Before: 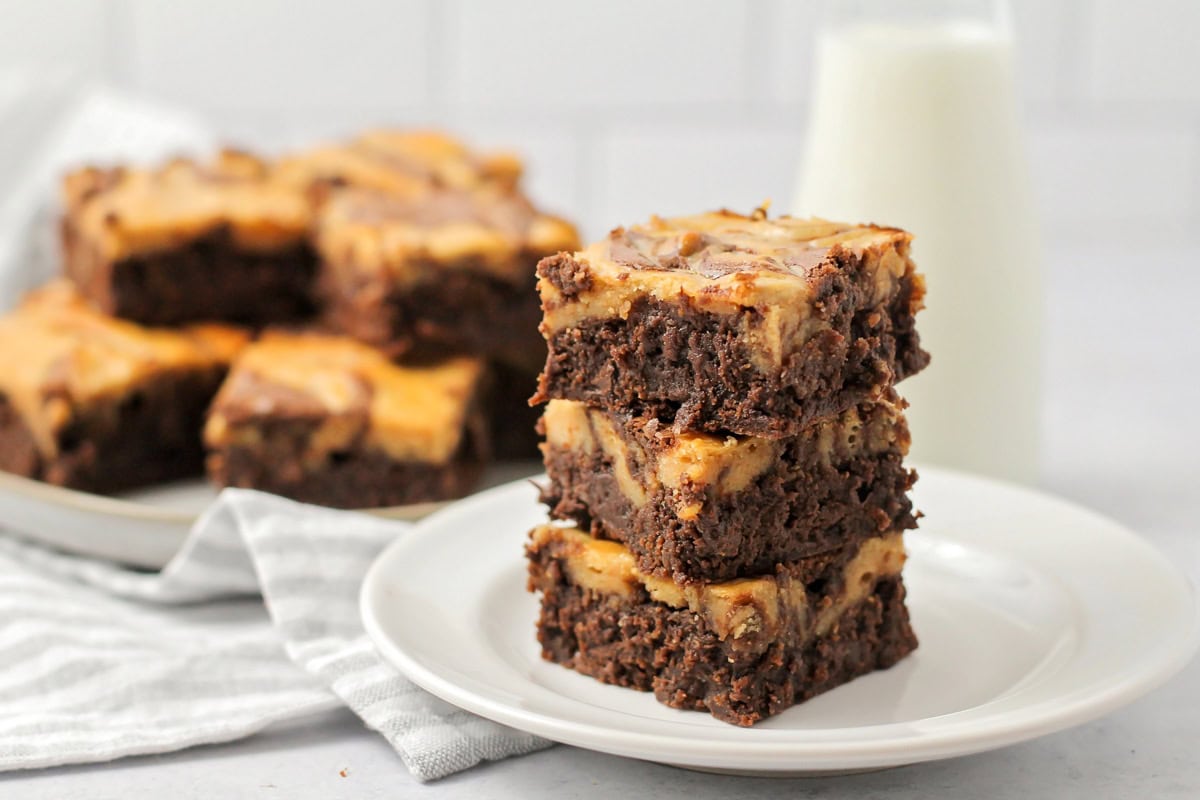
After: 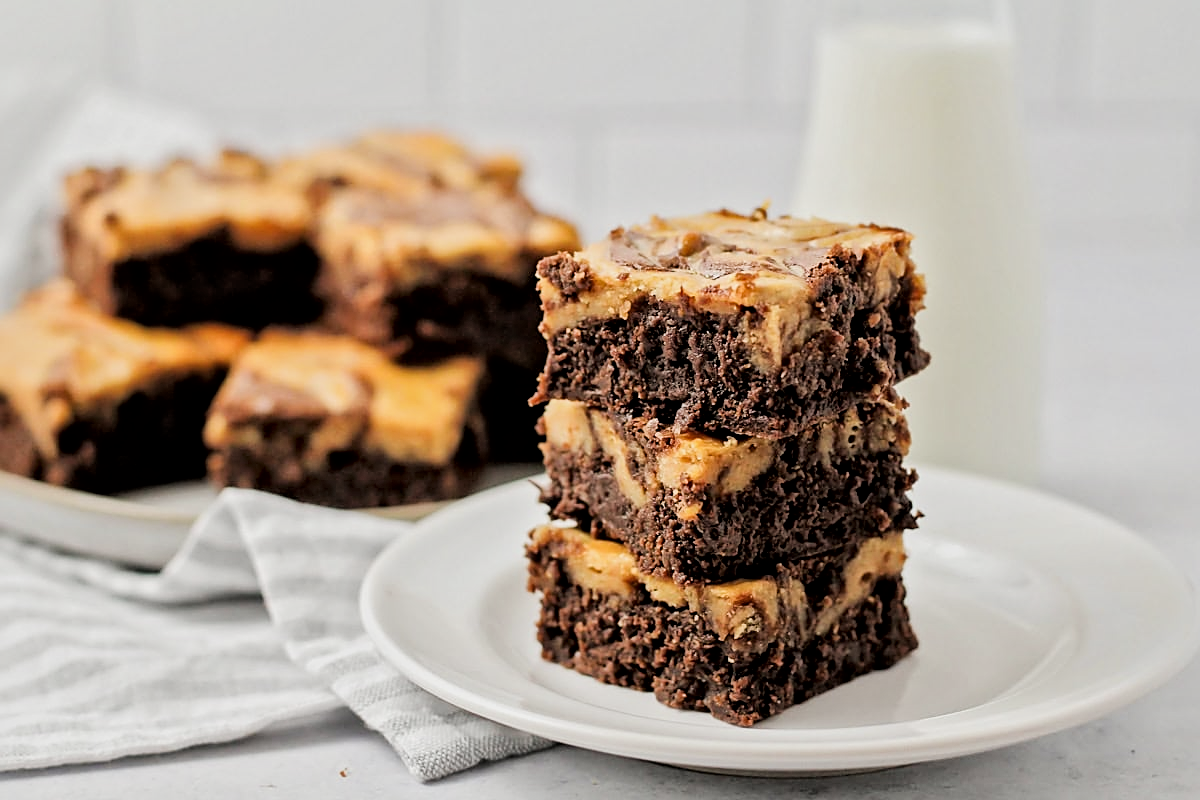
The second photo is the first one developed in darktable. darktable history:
local contrast: mode bilateral grid, contrast 19, coarseness 18, detail 163%, midtone range 0.2
sharpen: on, module defaults
filmic rgb: black relative exposure -5.11 EV, white relative exposure 3.98 EV, threshold 5.95 EV, hardness 2.88, contrast 1.183, highlights saturation mix -30.46%, enable highlight reconstruction true
